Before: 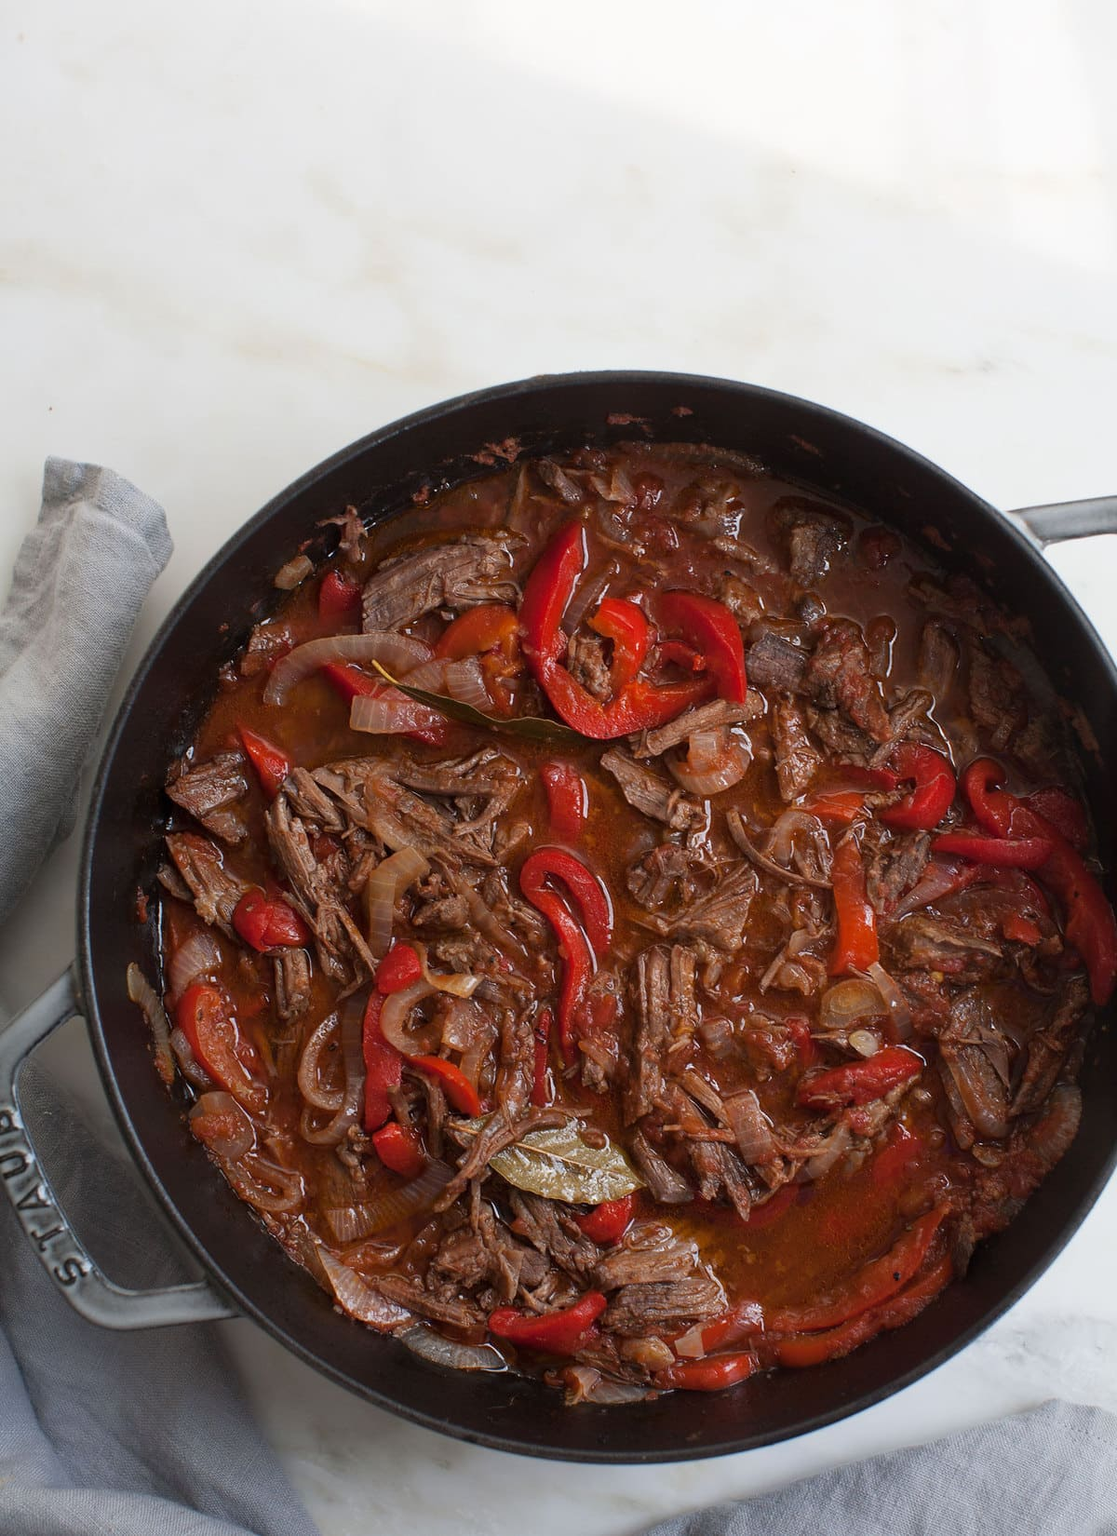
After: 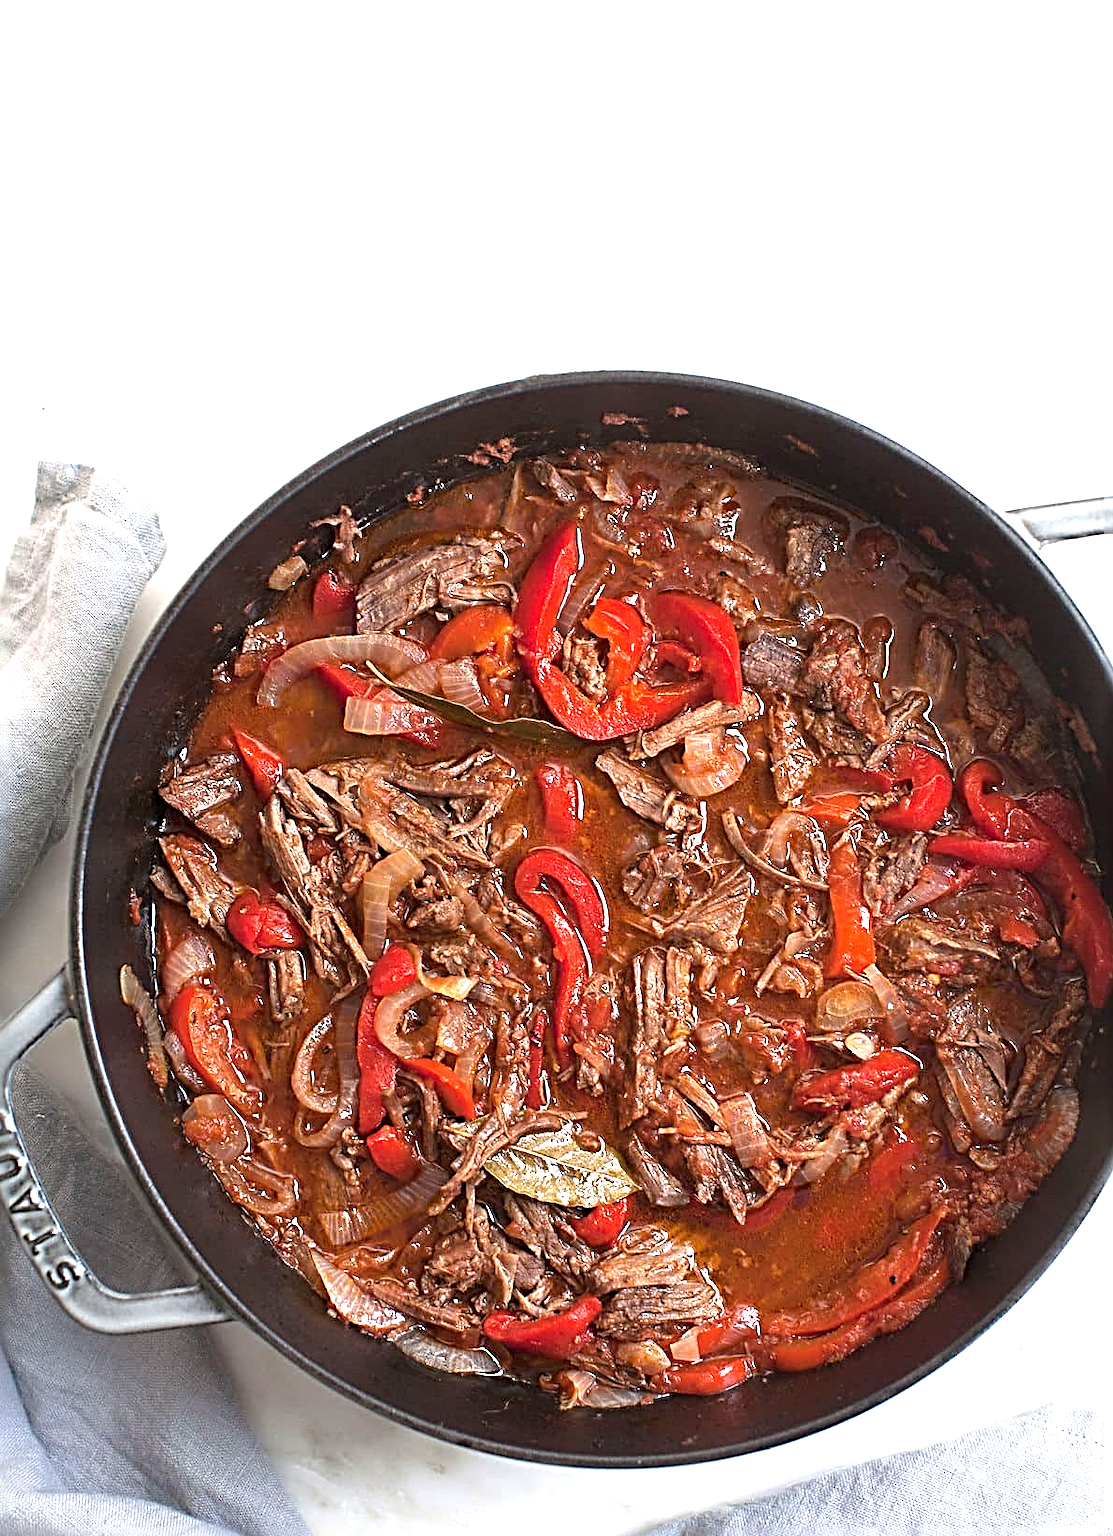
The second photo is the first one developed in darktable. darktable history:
crop and rotate: left 0.688%, top 0.132%, bottom 0.247%
sharpen: radius 3.7, amount 0.938
exposure: black level correction 0, exposure 1.478 EV, compensate exposure bias true, compensate highlight preservation false
